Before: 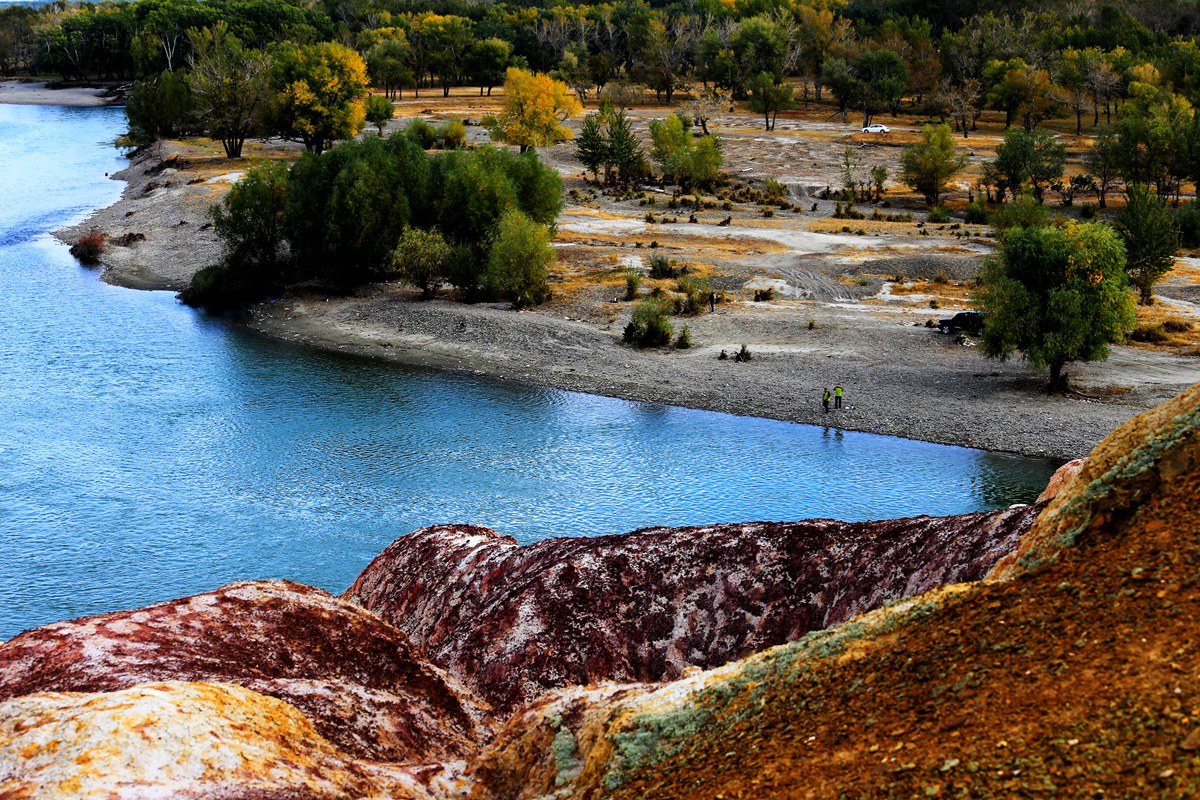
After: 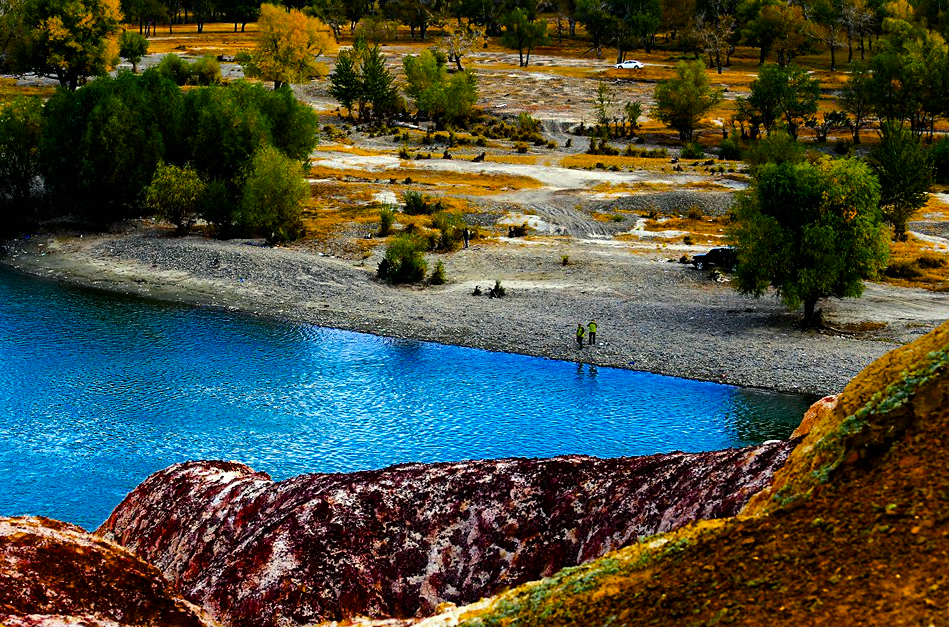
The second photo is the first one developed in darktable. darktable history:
crop and rotate: left 20.539%, top 8.098%, right 0.367%, bottom 13.49%
color balance rgb: shadows lift › chroma 2.057%, shadows lift › hue 215.6°, highlights gain › luminance 5.97%, highlights gain › chroma 2.571%, highlights gain › hue 93.08°, linear chroma grading › global chroma 15.61%, perceptual saturation grading › global saturation 31.157%, perceptual brilliance grading › highlights 6.269%, perceptual brilliance grading › mid-tones 16.103%, perceptual brilliance grading › shadows -5.273%, global vibrance 16.204%, saturation formula JzAzBz (2021)
sharpen: amount 0.202
